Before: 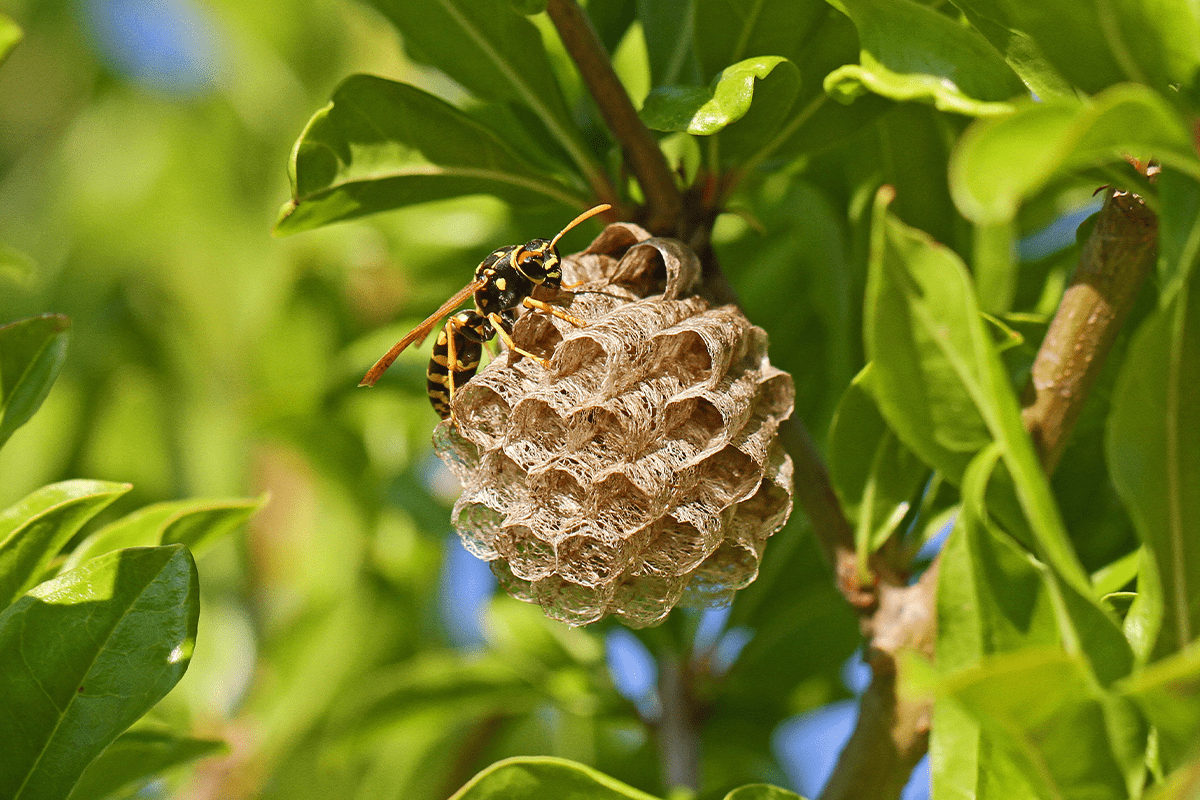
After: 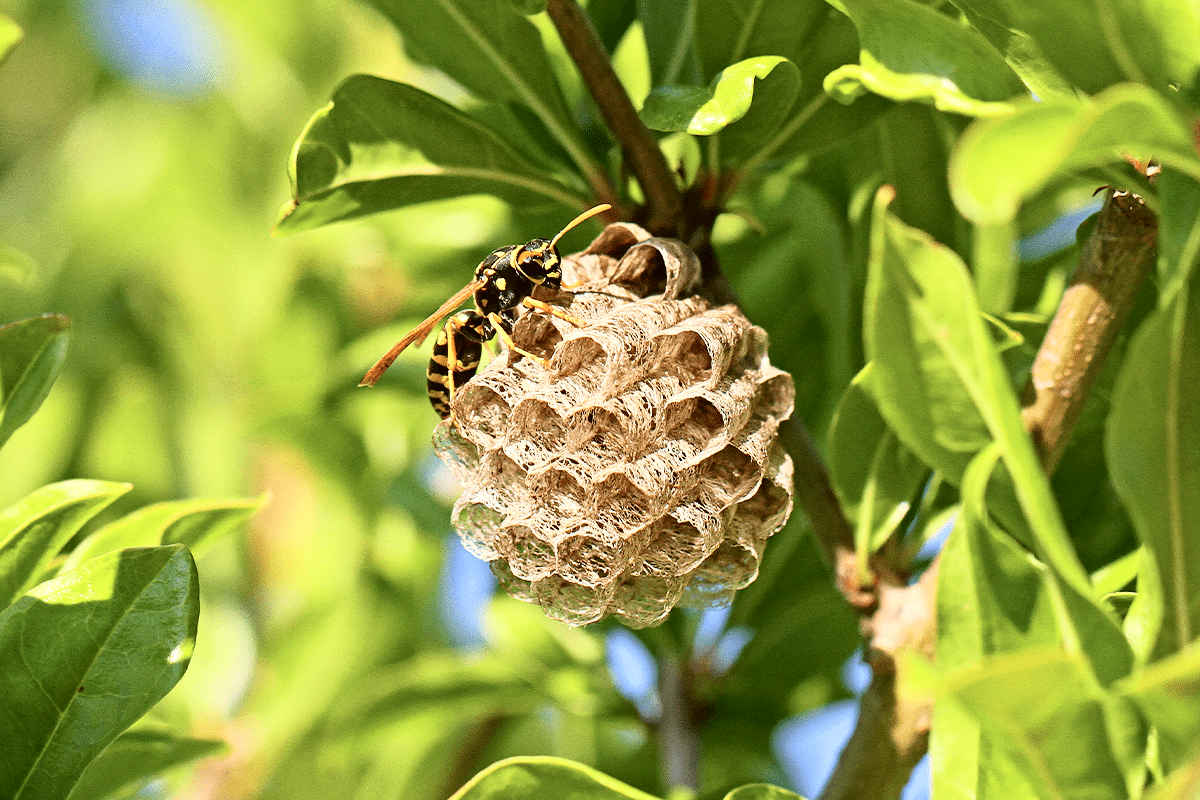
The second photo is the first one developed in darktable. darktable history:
tone curve: curves: ch0 [(0, 0.016) (0.11, 0.039) (0.259, 0.235) (0.383, 0.437) (0.499, 0.597) (0.733, 0.867) (0.843, 0.948) (1, 1)], color space Lab, independent channels, preserve colors none
exposure: exposure 0.202 EV, compensate highlight preservation false
